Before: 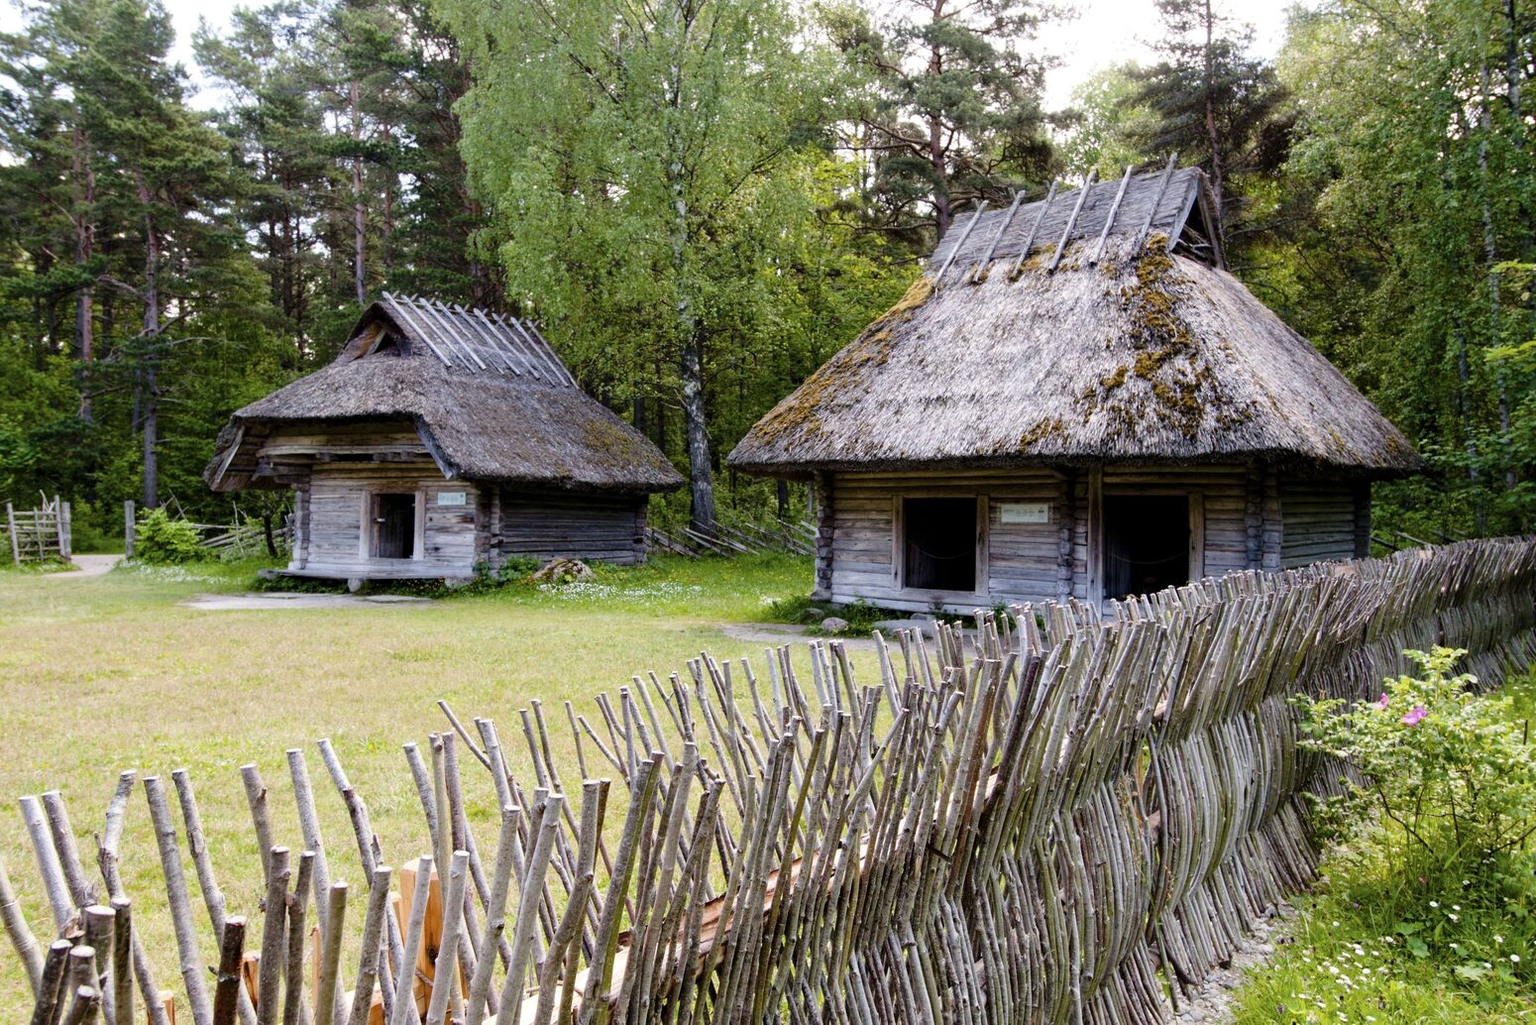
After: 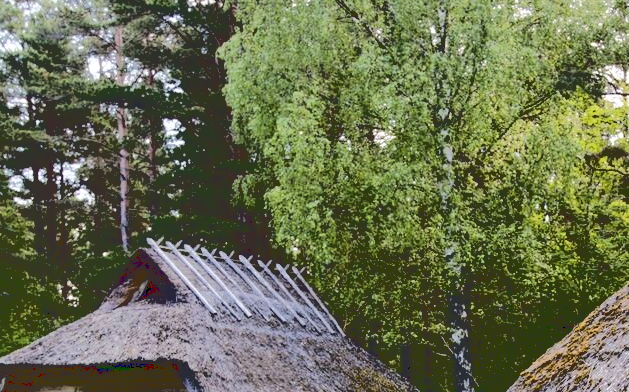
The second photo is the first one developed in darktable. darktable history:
shadows and highlights: soften with gaussian
crop: left 15.452%, top 5.459%, right 43.956%, bottom 56.62%
base curve: curves: ch0 [(0.065, 0.026) (0.236, 0.358) (0.53, 0.546) (0.777, 0.841) (0.924, 0.992)], preserve colors average RGB
tone equalizer: on, module defaults
